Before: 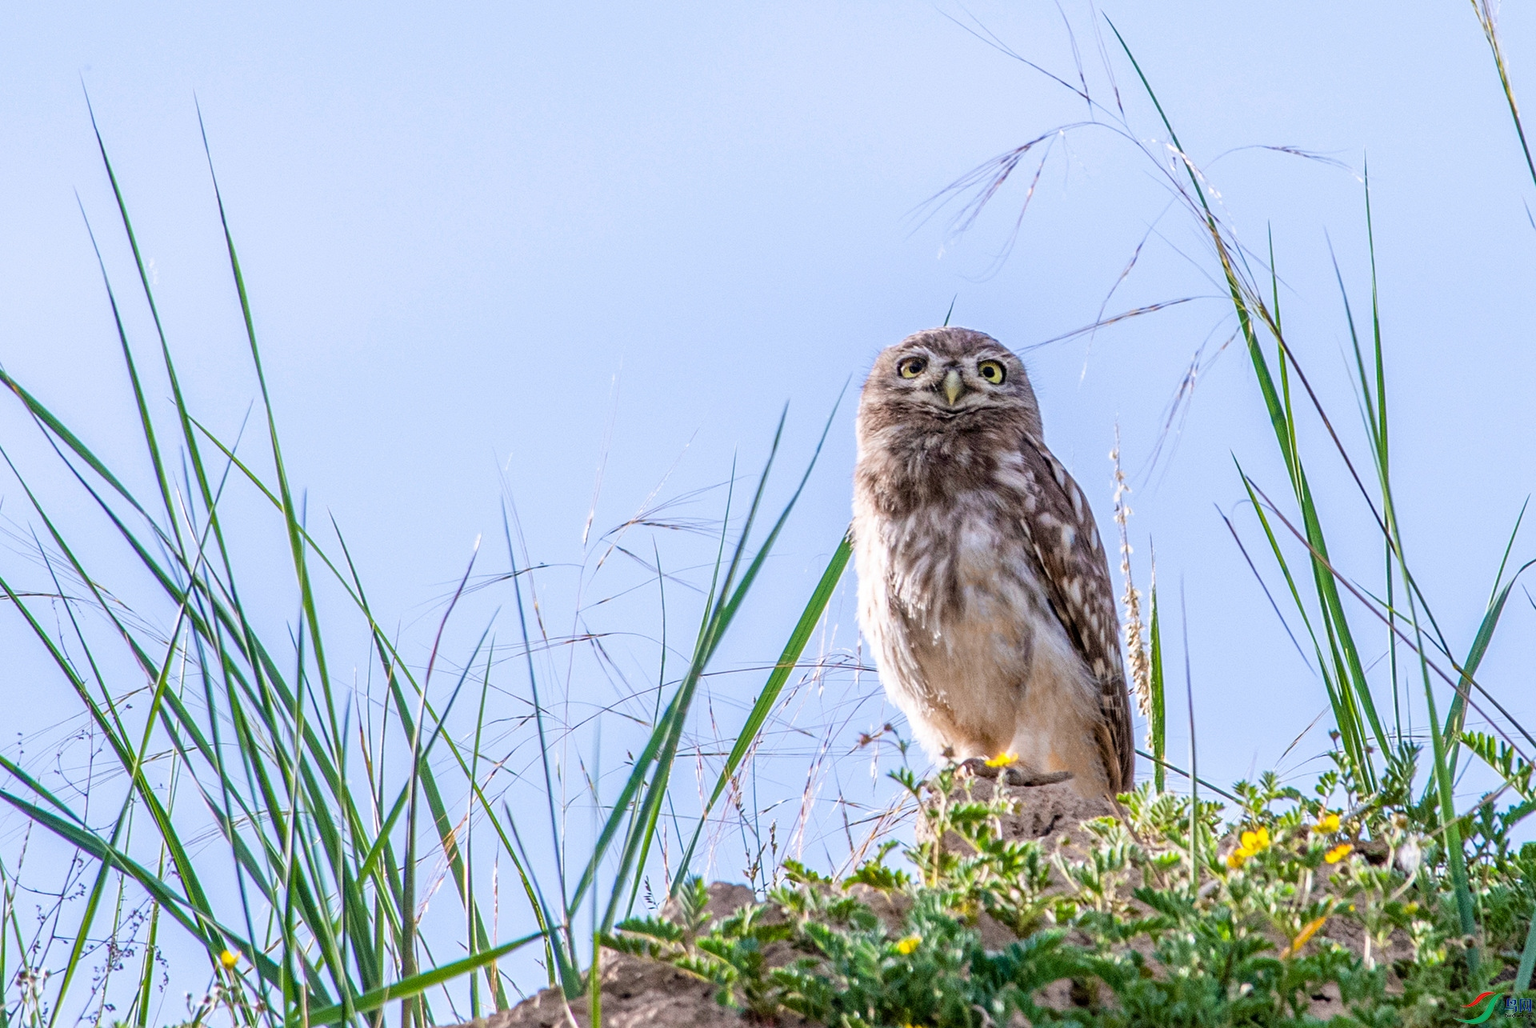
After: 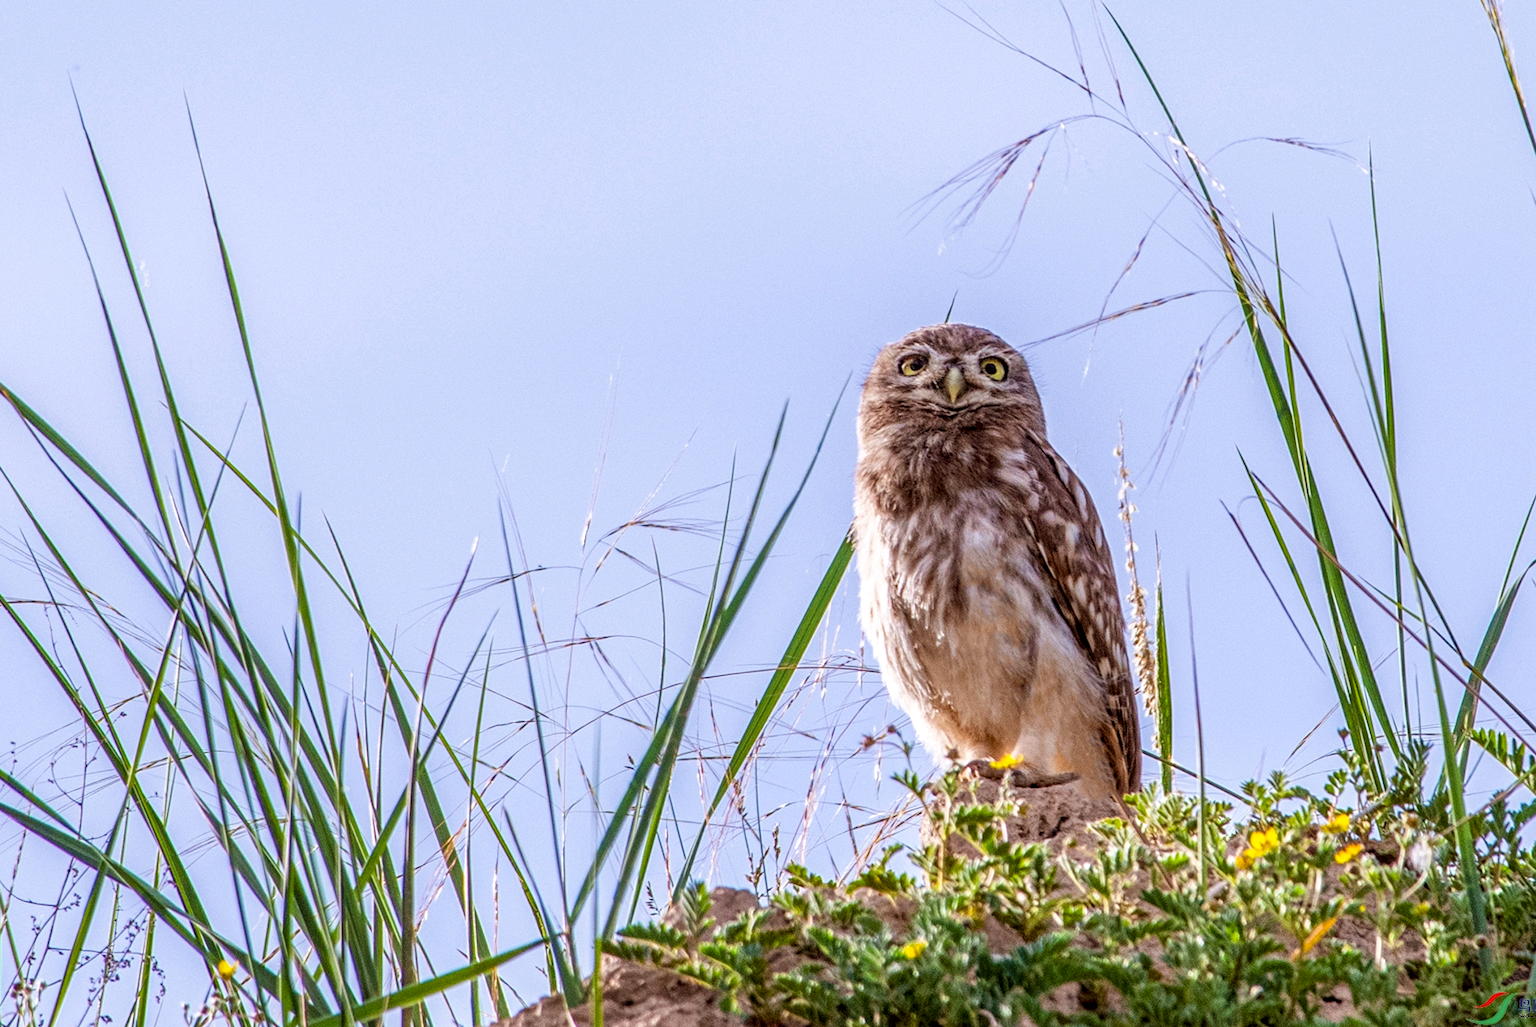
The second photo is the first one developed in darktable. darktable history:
rgb levels: mode RGB, independent channels, levels [[0, 0.5, 1], [0, 0.521, 1], [0, 0.536, 1]]
crop: bottom 0.071%
local contrast: on, module defaults
rotate and perspective: rotation -0.45°, automatic cropping original format, crop left 0.008, crop right 0.992, crop top 0.012, crop bottom 0.988
contrast equalizer: y [[0.5, 0.5, 0.472, 0.5, 0.5, 0.5], [0.5 ×6], [0.5 ×6], [0 ×6], [0 ×6]]
